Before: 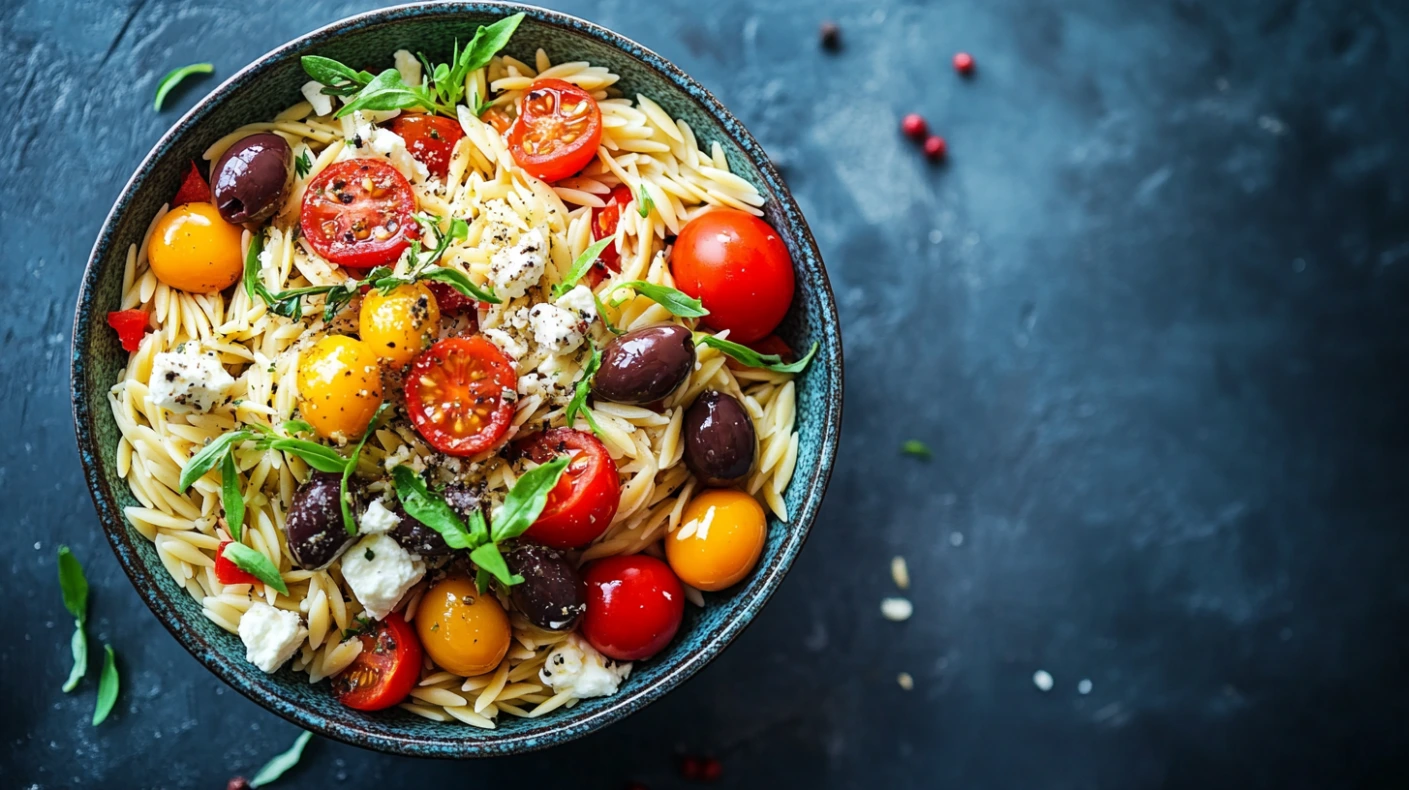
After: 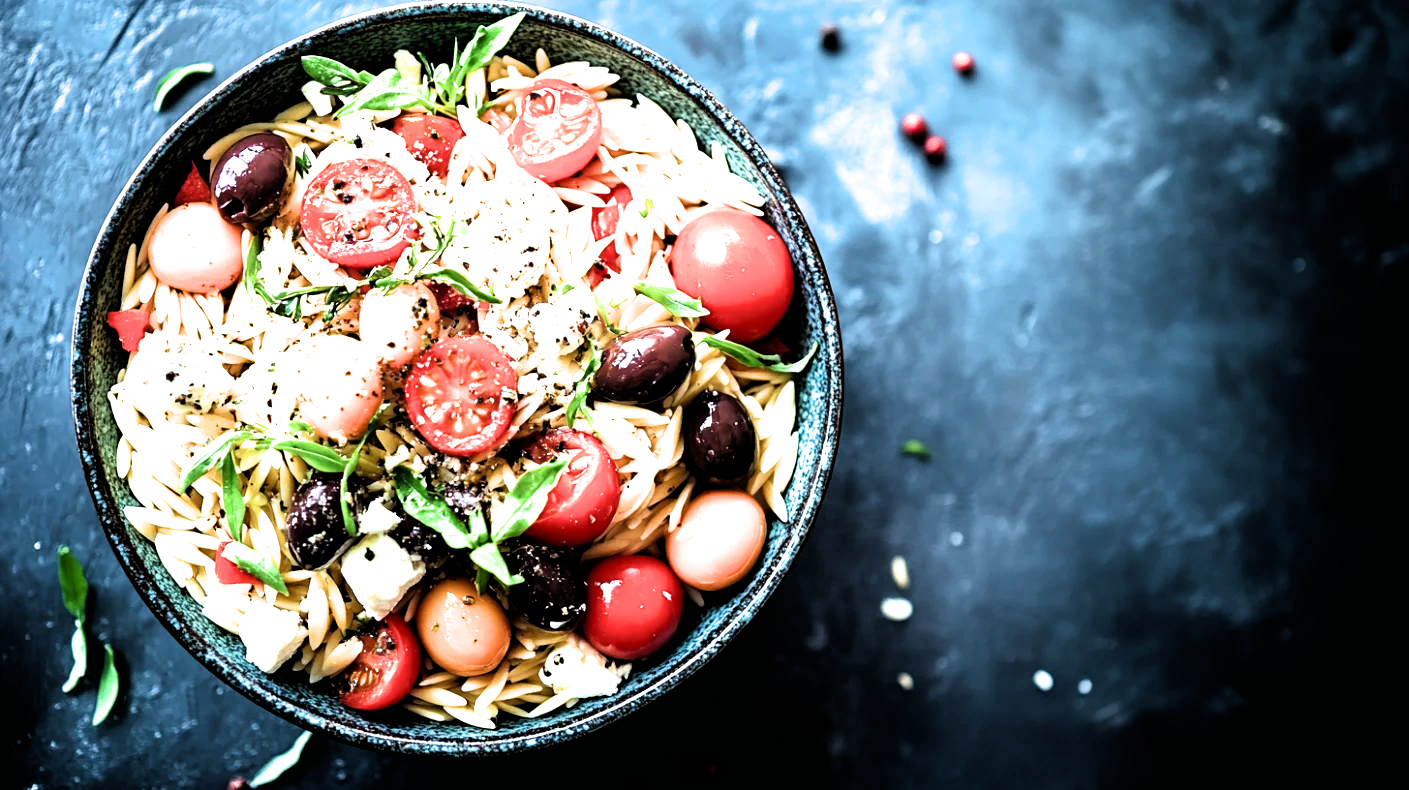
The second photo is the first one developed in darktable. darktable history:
filmic rgb: black relative exposure -3.61 EV, white relative exposure 2.17 EV, threshold 2.96 EV, hardness 3.64, enable highlight reconstruction true
tone equalizer: -8 EV -1.07 EV, -7 EV -0.987 EV, -6 EV -0.854 EV, -5 EV -0.54 EV, -3 EV 0.592 EV, -2 EV 0.856 EV, -1 EV 1 EV, +0 EV 1.07 EV, smoothing diameter 24.77%, edges refinement/feathering 6.92, preserve details guided filter
